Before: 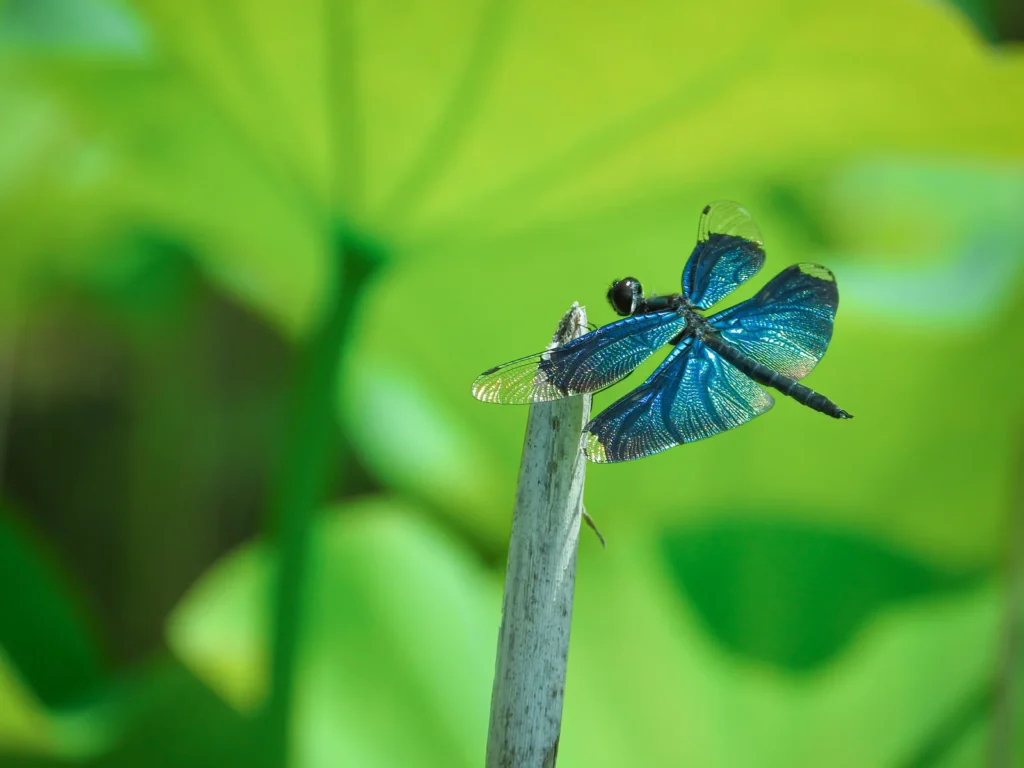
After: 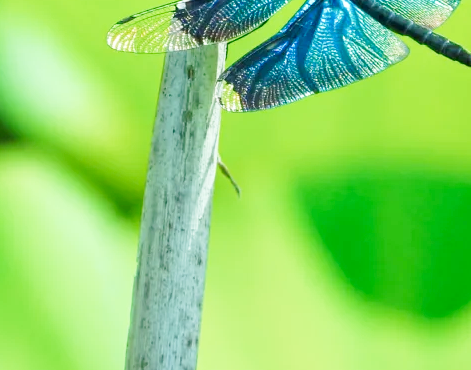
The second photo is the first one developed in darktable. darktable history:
base curve: curves: ch0 [(0, 0) (0.005, 0.002) (0.15, 0.3) (0.4, 0.7) (0.75, 0.95) (1, 1)], preserve colors none
crop: left 35.707%, top 45.809%, right 18.214%, bottom 5.997%
